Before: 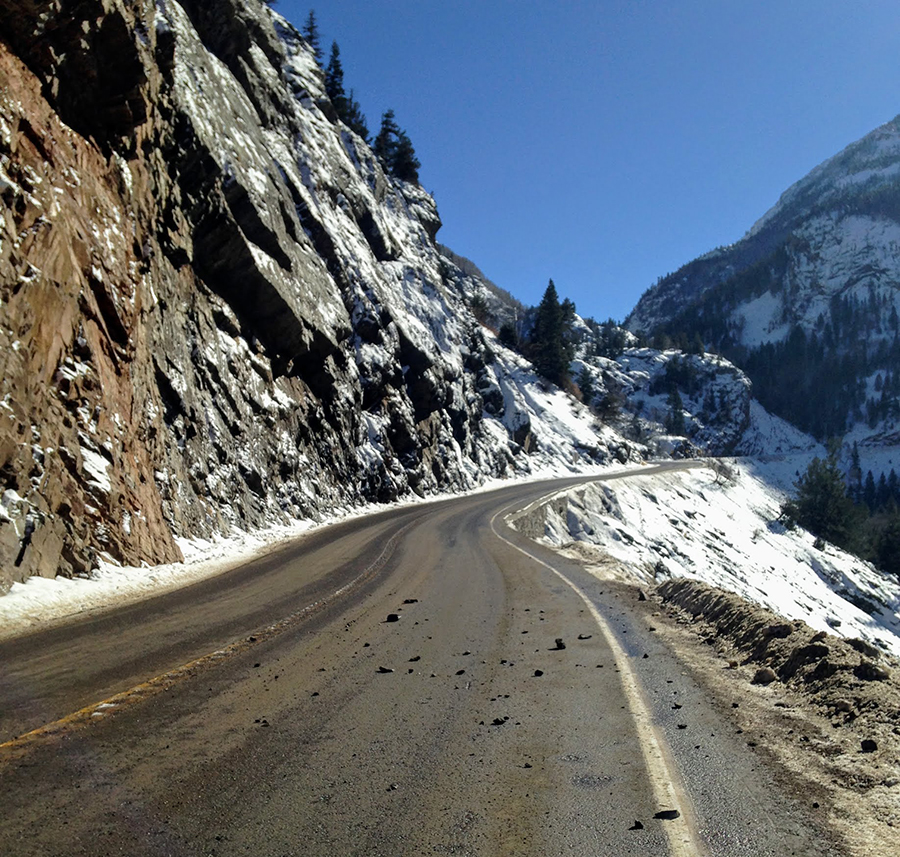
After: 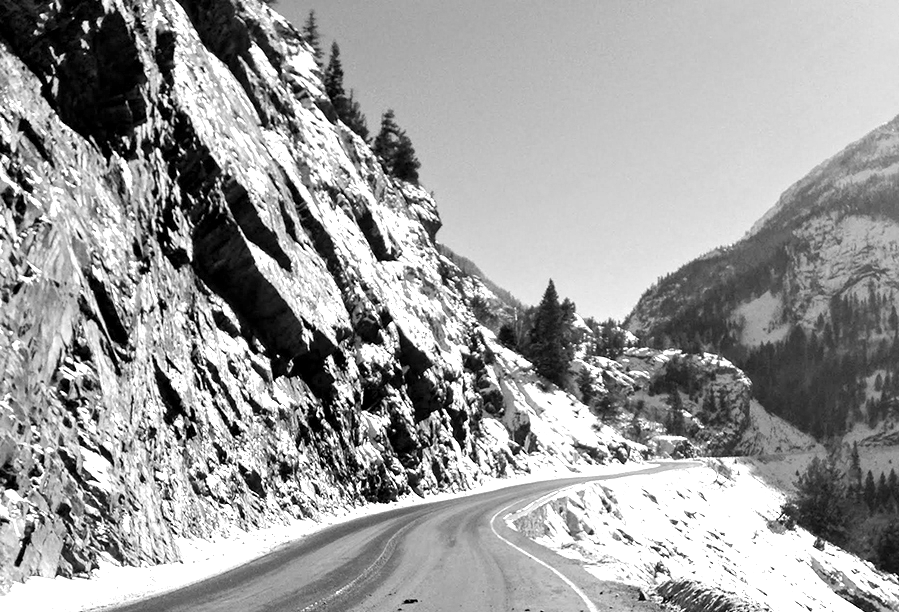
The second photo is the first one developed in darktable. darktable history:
white balance: red 1.004, blue 1.024
crop: bottom 28.576%
exposure: black level correction 0.001, exposure 1.398 EV, compensate exposure bias true, compensate highlight preservation false
monochrome: on, module defaults
